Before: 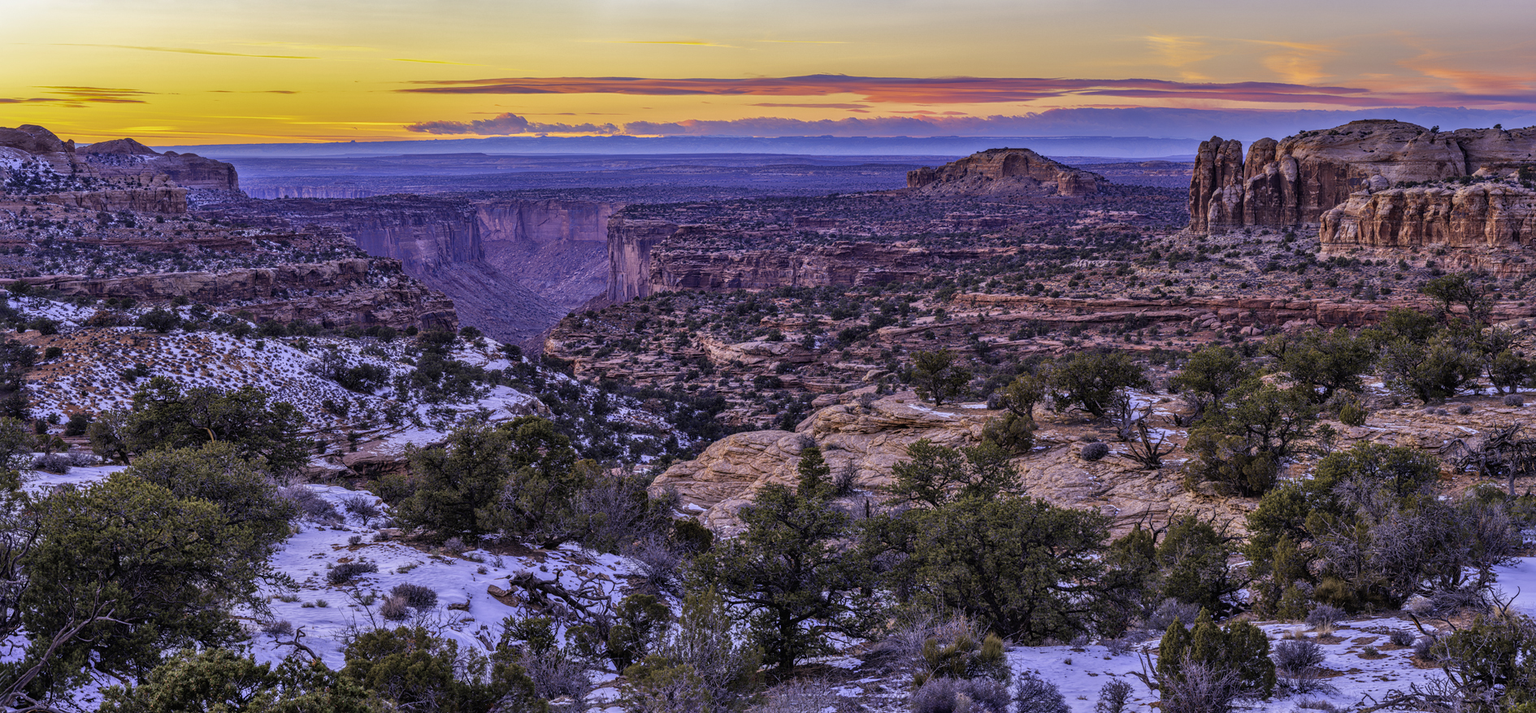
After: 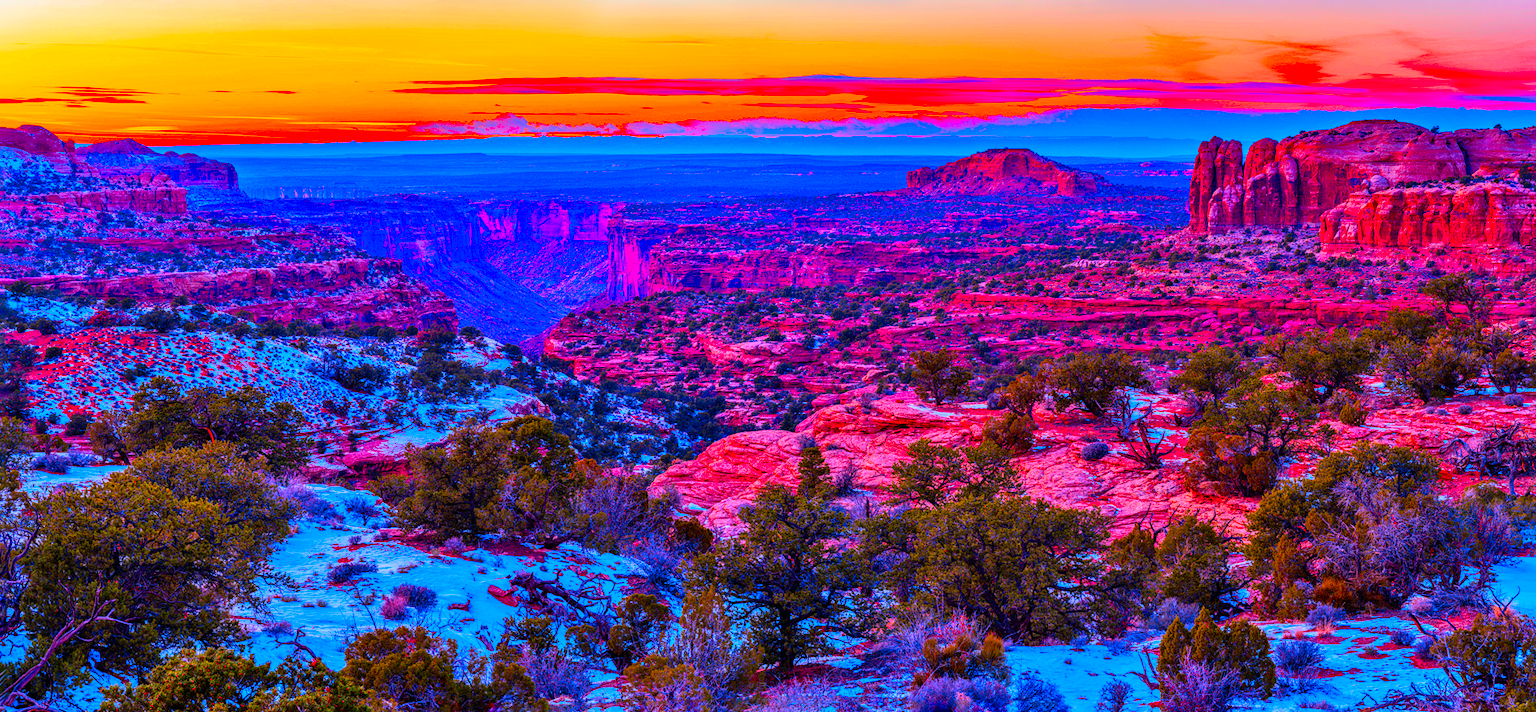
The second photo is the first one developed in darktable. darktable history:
exposure: exposure -0.069 EV, compensate highlight preservation false
contrast brightness saturation: contrast 0.146, brightness -0.007, saturation 0.102
color correction: highlights b* 0.025, saturation 2.94
